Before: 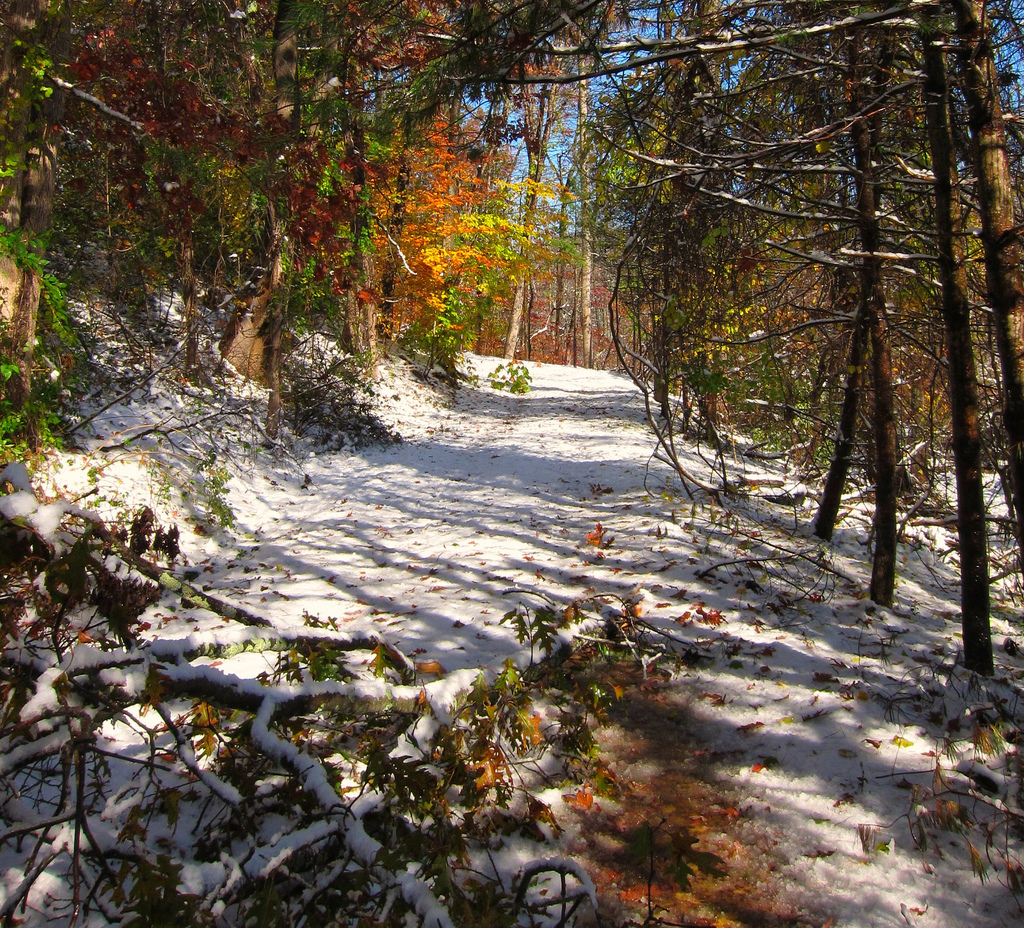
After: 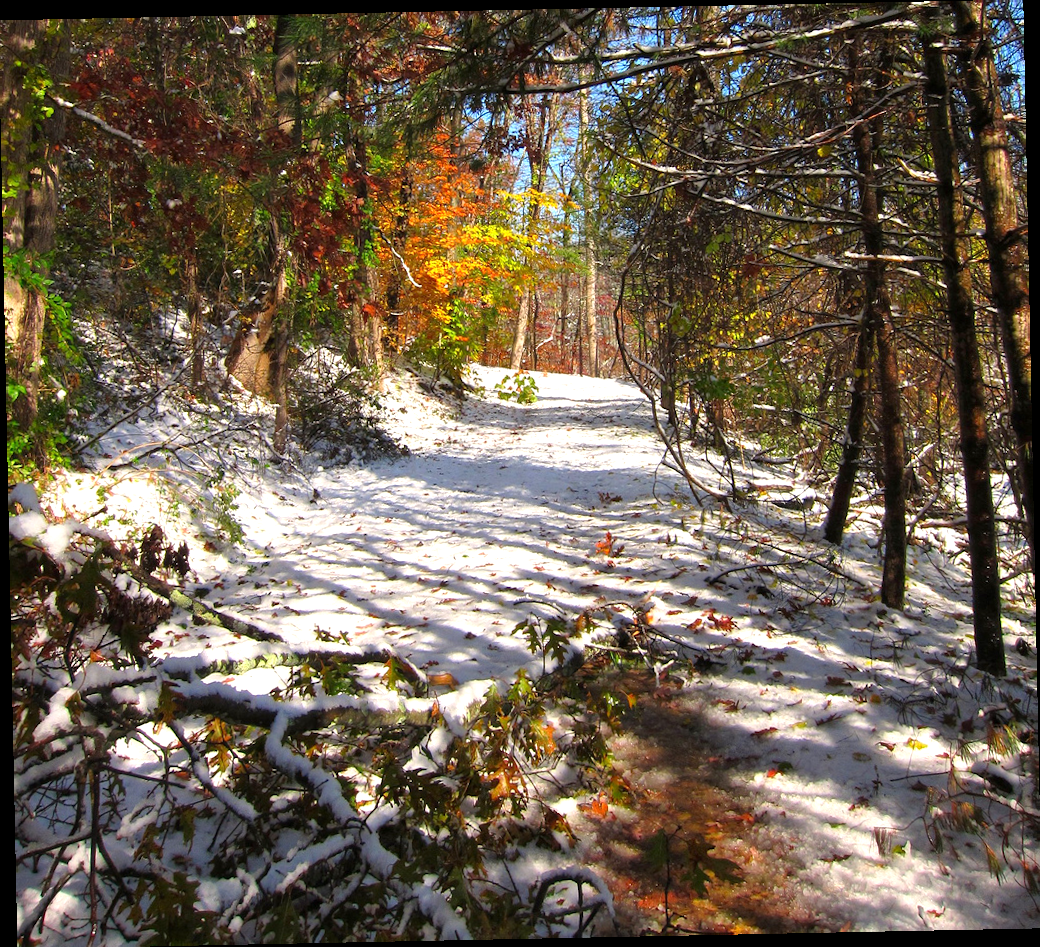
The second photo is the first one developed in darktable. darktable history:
exposure: black level correction 0.001, exposure 0.5 EV, compensate exposure bias true, compensate highlight preservation false
crop and rotate: left 0.126%
rotate and perspective: rotation -1.17°, automatic cropping off
